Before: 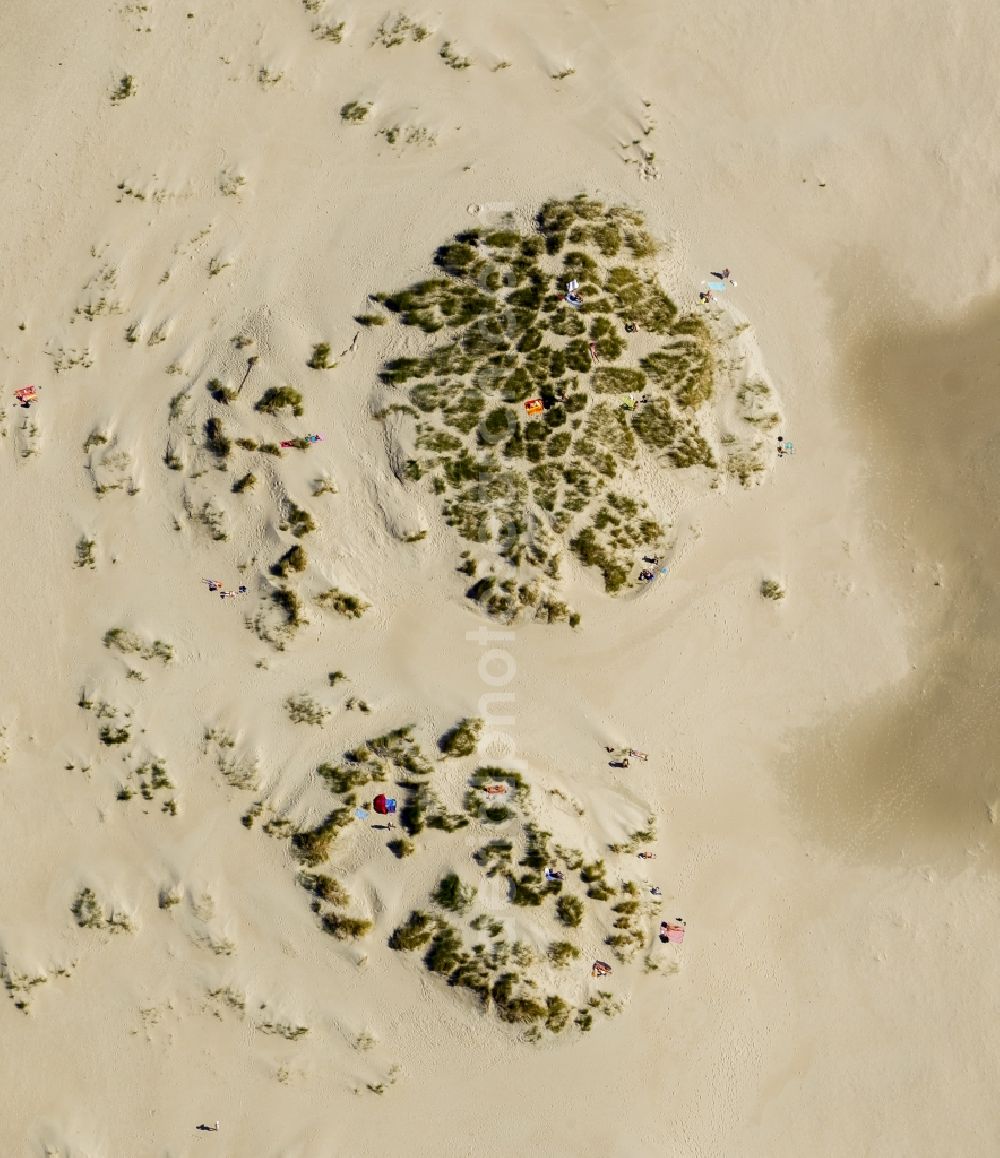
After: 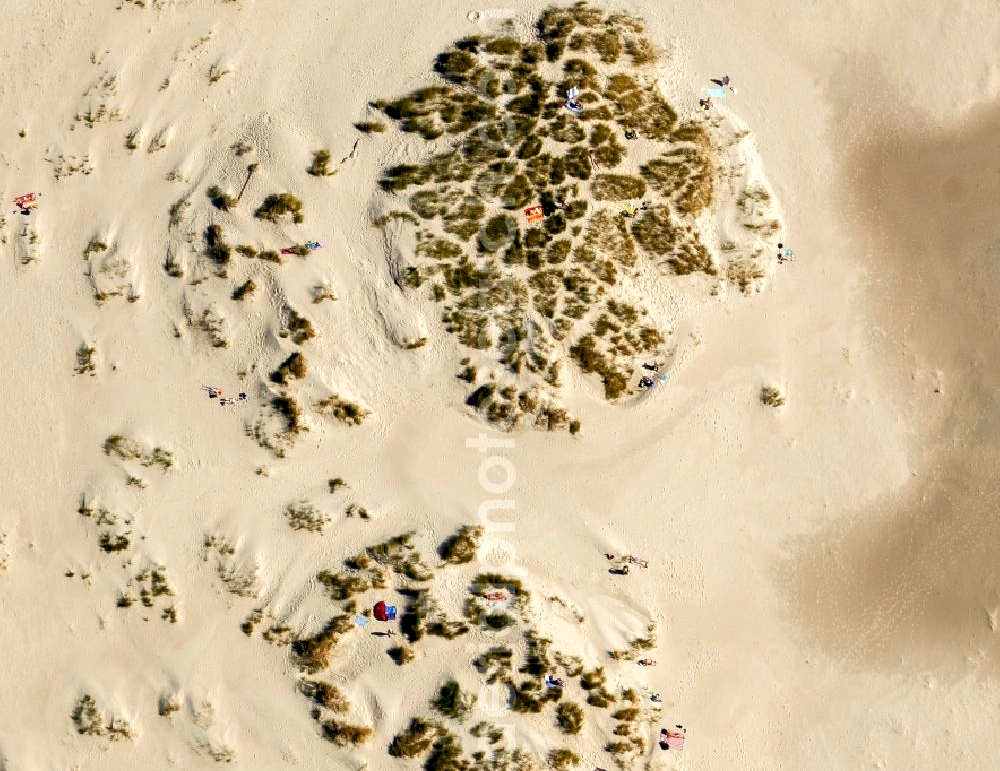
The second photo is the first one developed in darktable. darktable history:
crop: top 16.695%, bottom 16.722%
local contrast: highlights 104%, shadows 97%, detail 119%, midtone range 0.2
color zones: curves: ch1 [(0, 0.455) (0.063, 0.455) (0.286, 0.495) (0.429, 0.5) (0.571, 0.5) (0.714, 0.5) (0.857, 0.5) (1, 0.455)]; ch2 [(0, 0.532) (0.063, 0.521) (0.233, 0.447) (0.429, 0.489) (0.571, 0.5) (0.714, 0.5) (0.857, 0.5) (1, 0.532)]
shadows and highlights: shadows 37.21, highlights -27.22, soften with gaussian
exposure: black level correction 0.005, exposure 0.411 EV, compensate highlight preservation false
